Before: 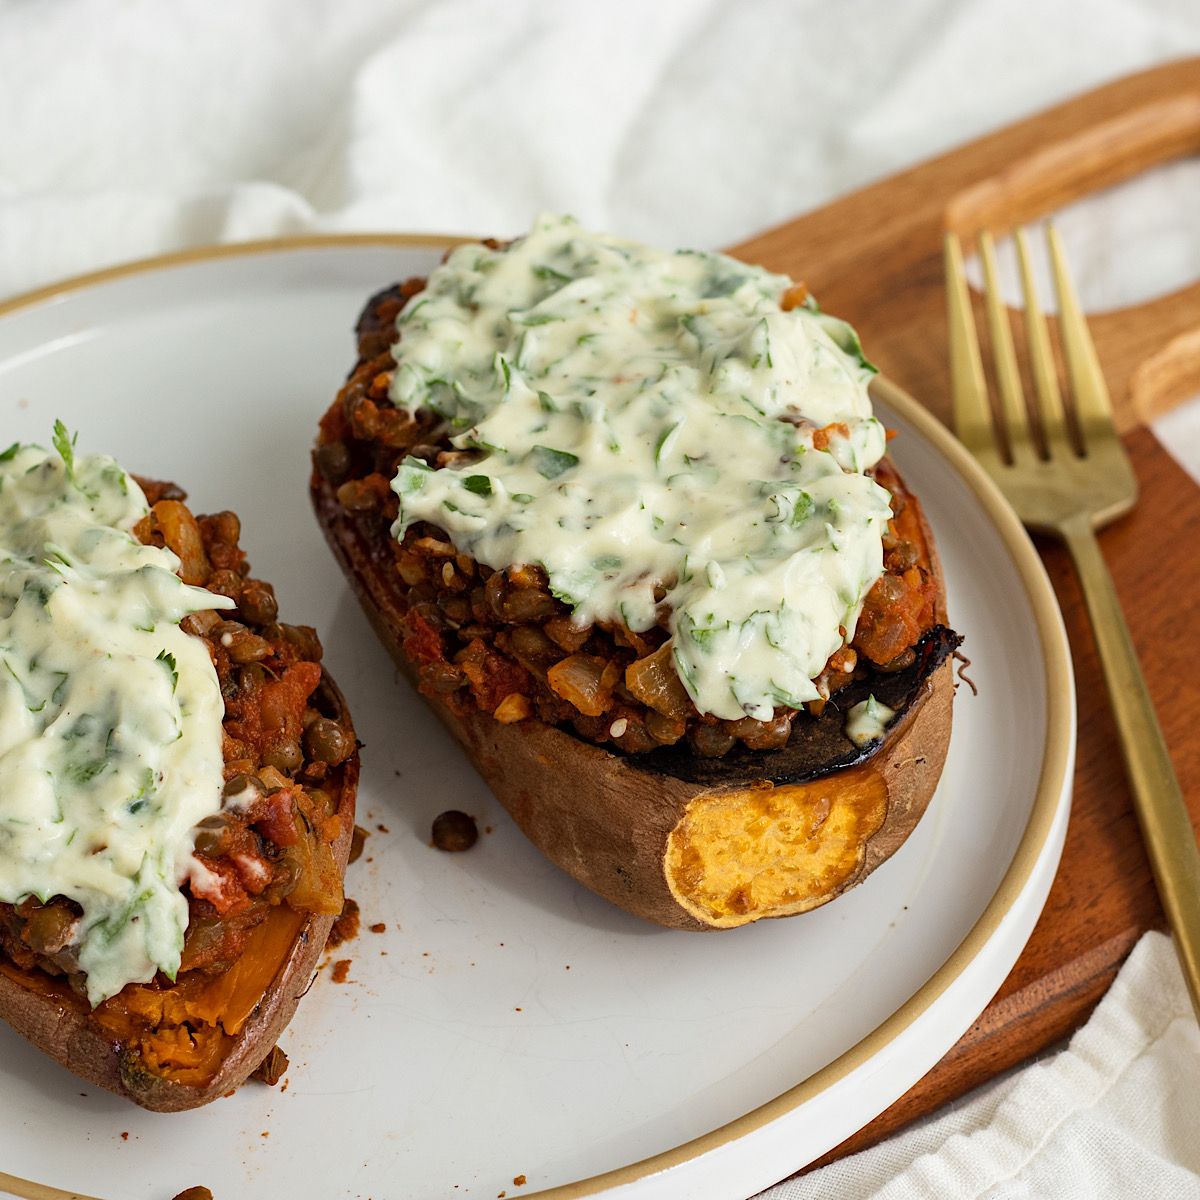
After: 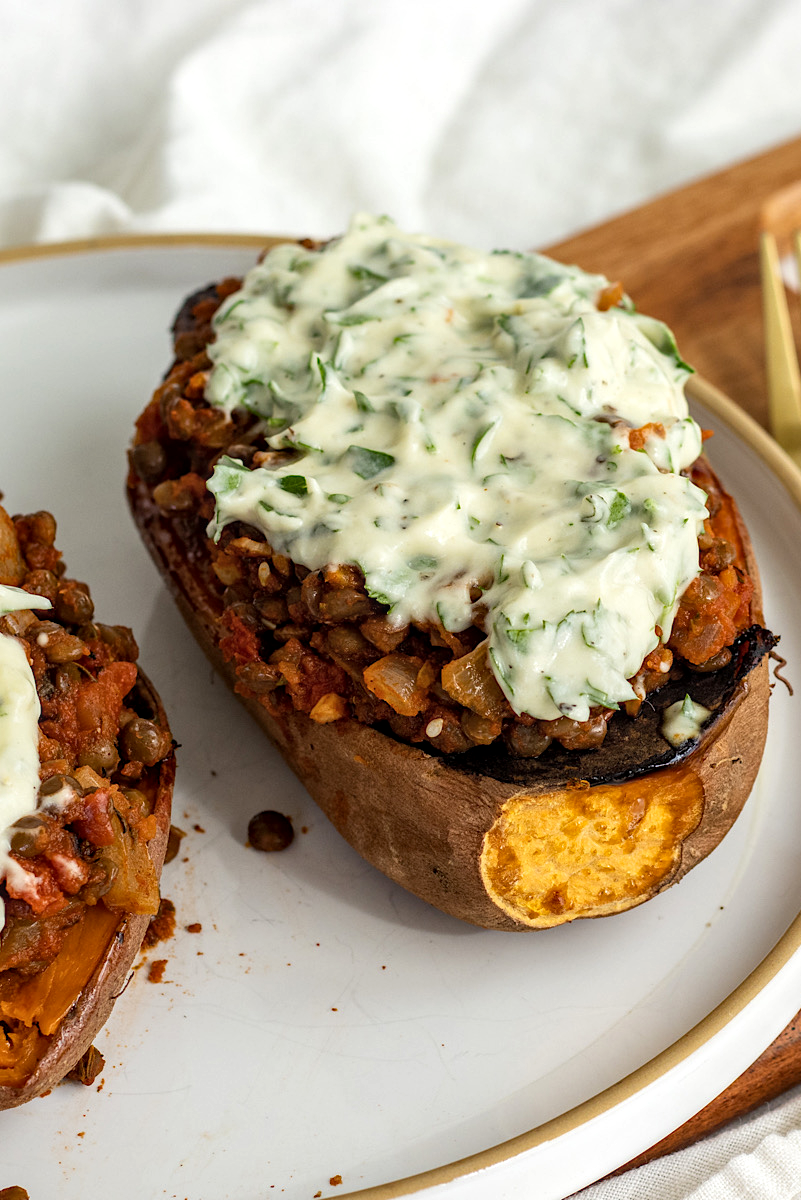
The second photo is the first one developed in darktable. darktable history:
crop: left 15.417%, right 17.796%
local contrast: on, module defaults
exposure: black level correction 0.001, exposure 0.141 EV, compensate highlight preservation false
